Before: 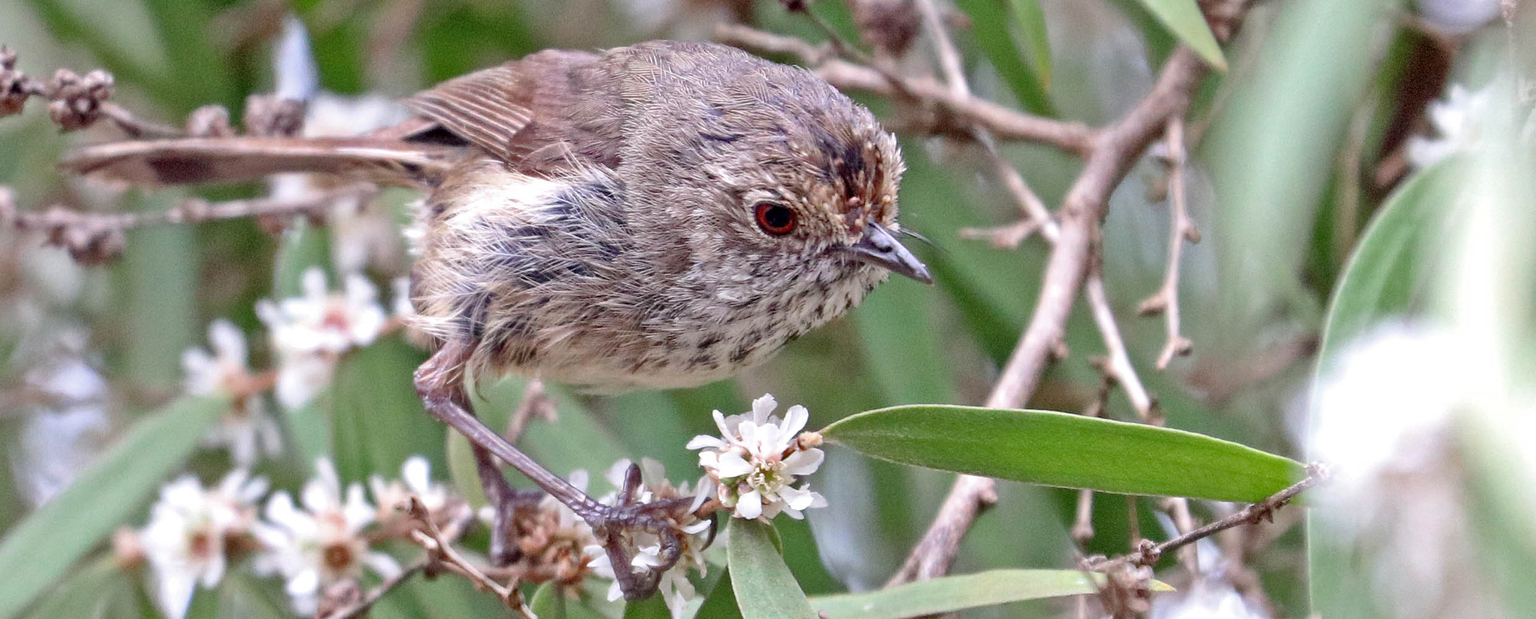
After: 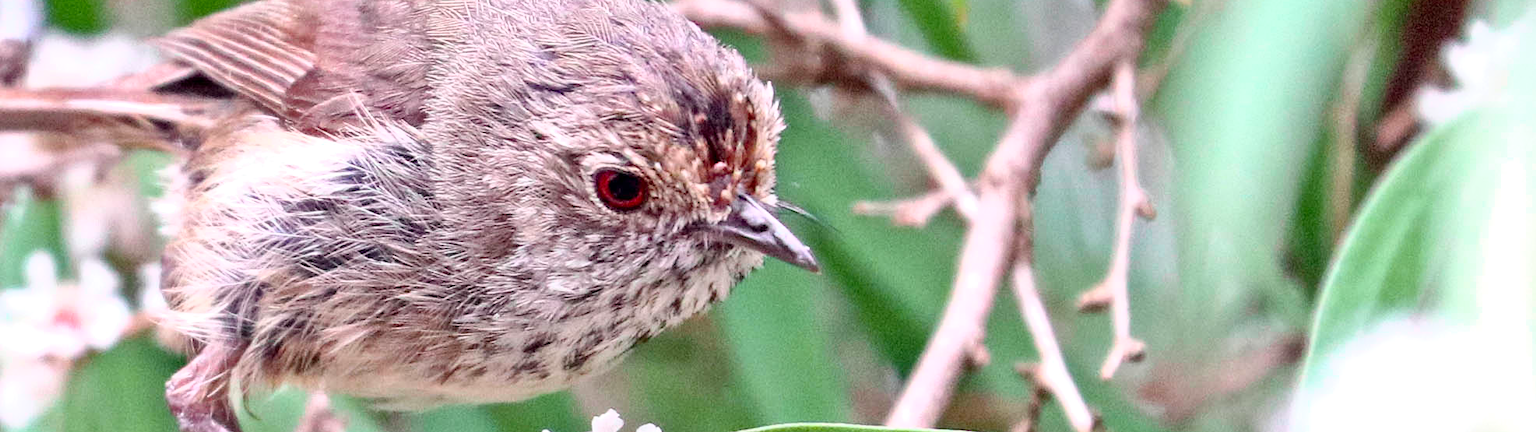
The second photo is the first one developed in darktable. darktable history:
exposure: exposure 0.207 EV, compensate highlight preservation false
tone curve: curves: ch0 [(0, 0) (0.051, 0.047) (0.102, 0.099) (0.236, 0.249) (0.429, 0.473) (0.67, 0.755) (0.875, 0.948) (1, 0.985)]; ch1 [(0, 0) (0.339, 0.298) (0.402, 0.363) (0.453, 0.413) (0.485, 0.469) (0.494, 0.493) (0.504, 0.502) (0.515, 0.526) (0.563, 0.591) (0.597, 0.639) (0.834, 0.888) (1, 1)]; ch2 [(0, 0) (0.362, 0.353) (0.425, 0.439) (0.501, 0.501) (0.537, 0.538) (0.58, 0.59) (0.642, 0.669) (0.773, 0.856) (1, 1)], color space Lab, independent channels, preserve colors none
white balance: red 1, blue 1
crop: left 18.38%, top 11.092%, right 2.134%, bottom 33.217%
